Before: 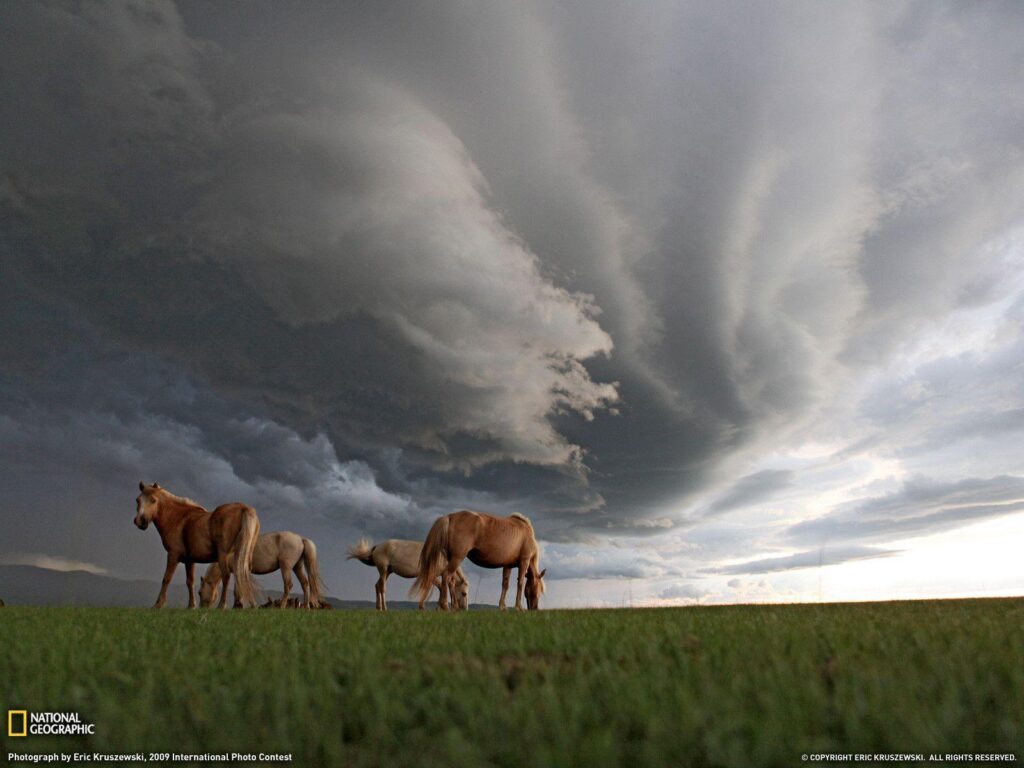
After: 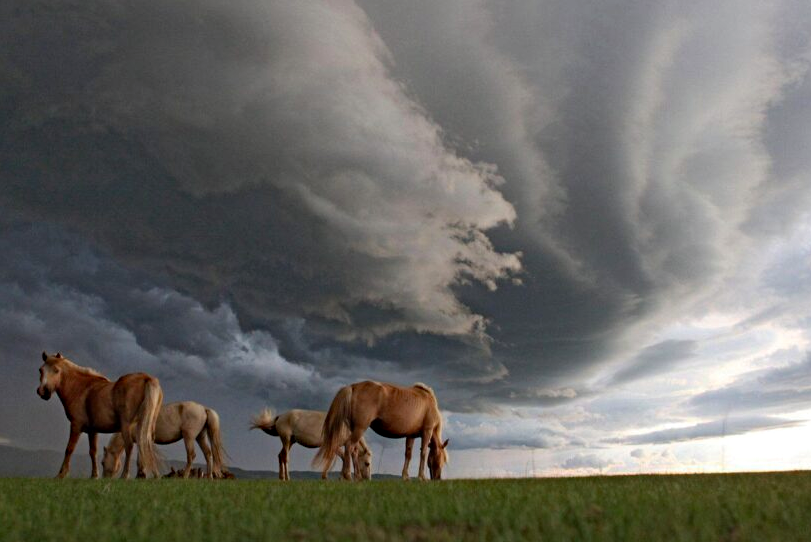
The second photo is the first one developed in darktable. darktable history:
crop: left 9.484%, top 17.01%, right 11.276%, bottom 12.362%
haze removal: compatibility mode true, adaptive false
